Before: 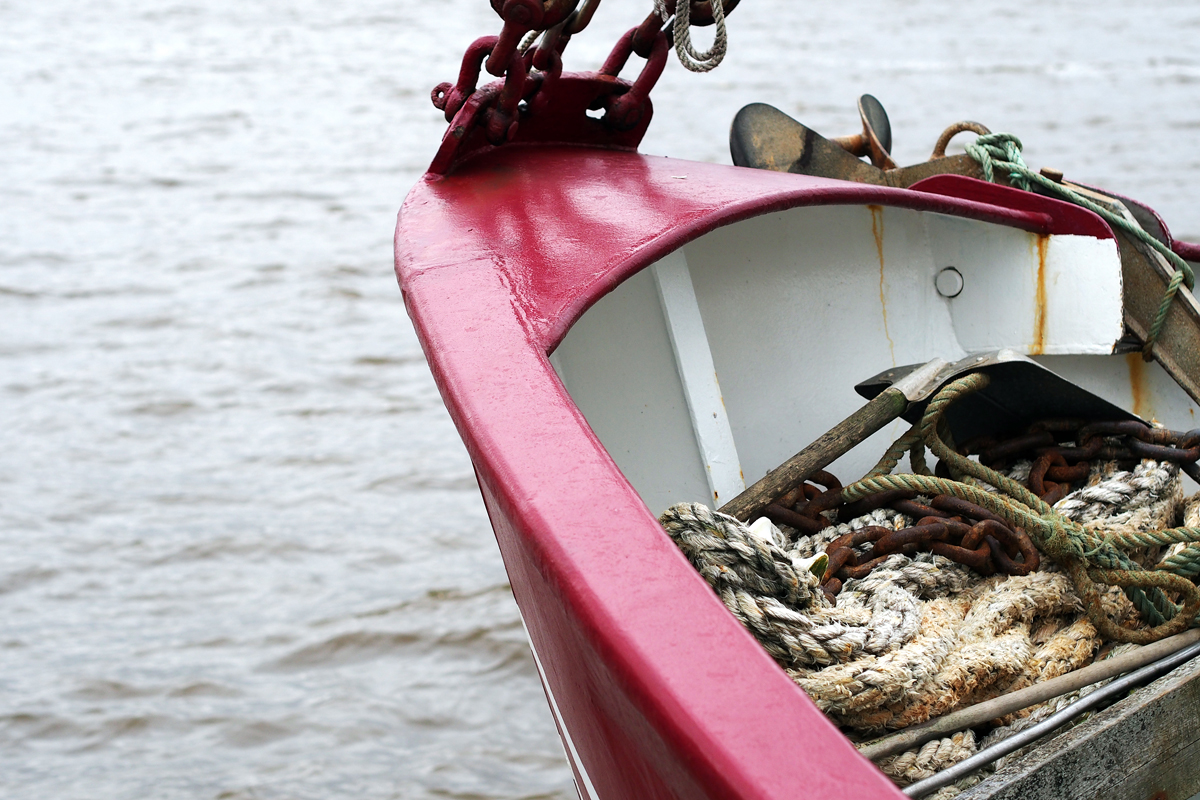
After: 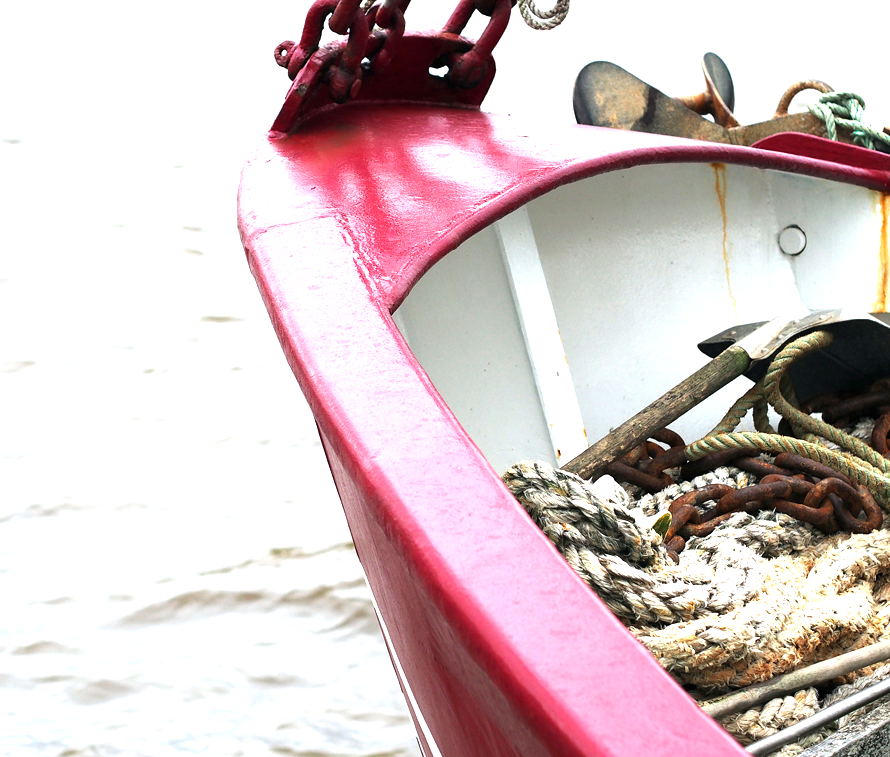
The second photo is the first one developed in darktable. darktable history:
exposure: black level correction 0, exposure 0.7 EV, compensate exposure bias true, compensate highlight preservation false
crop and rotate: left 13.15%, top 5.251%, right 12.609%
